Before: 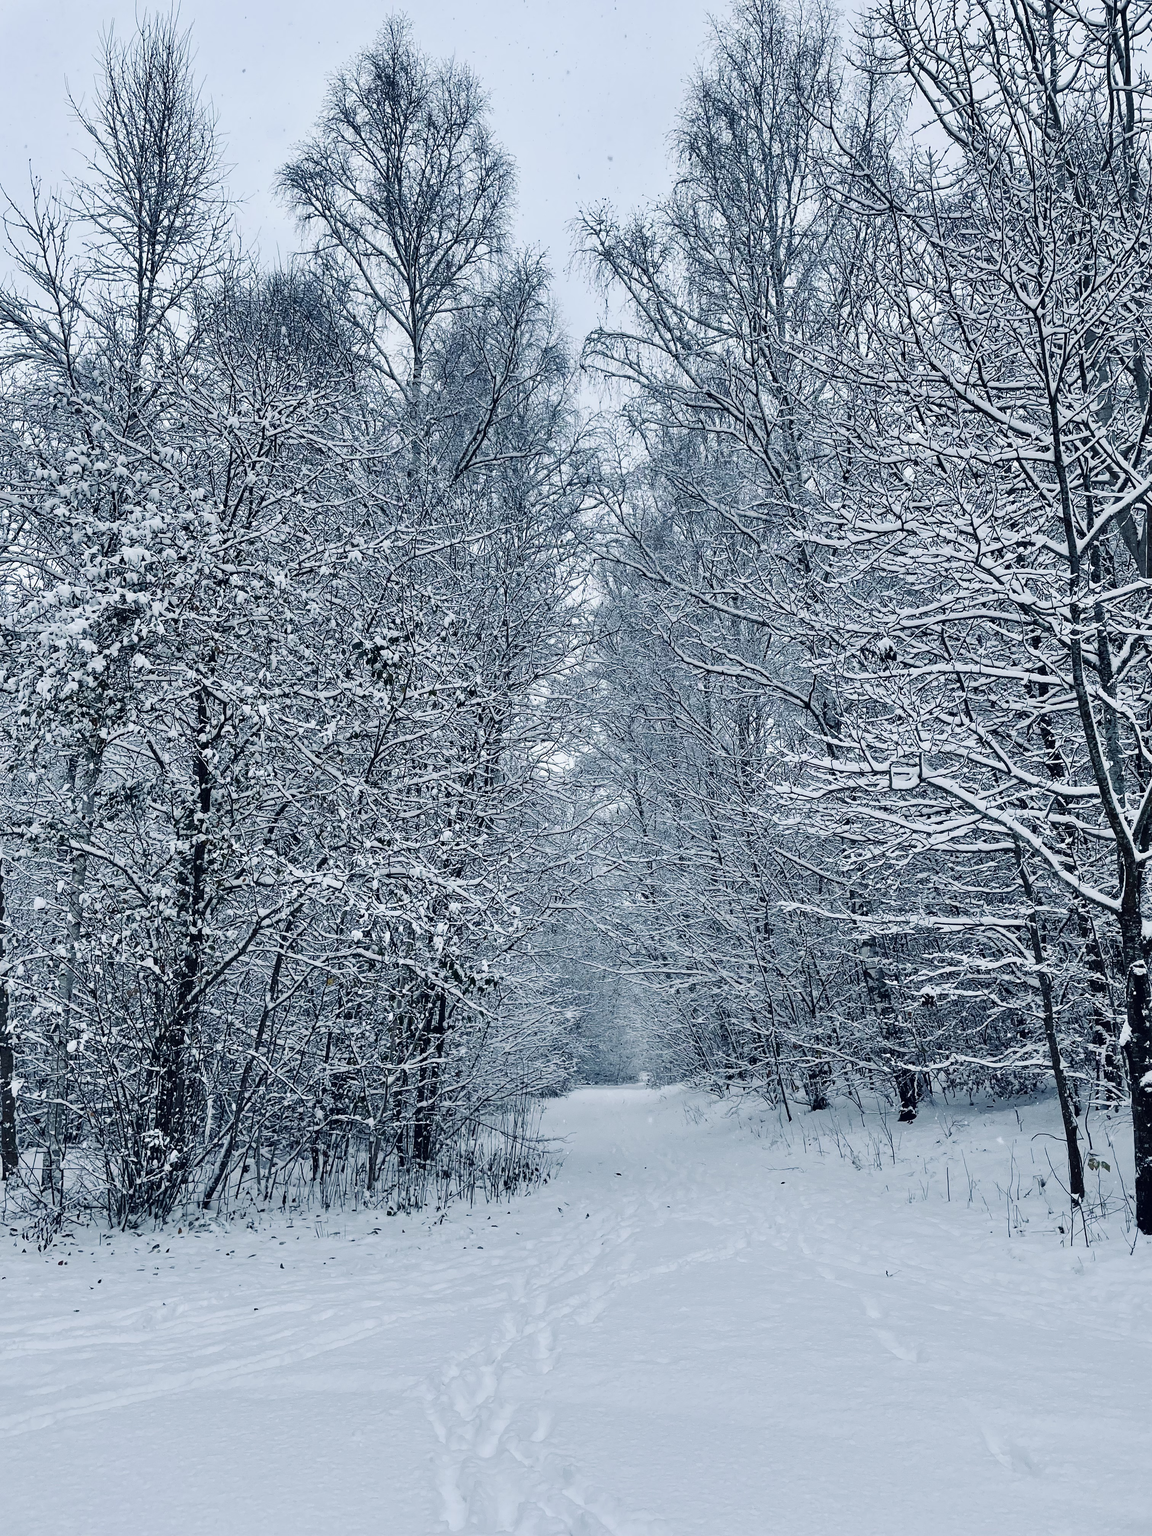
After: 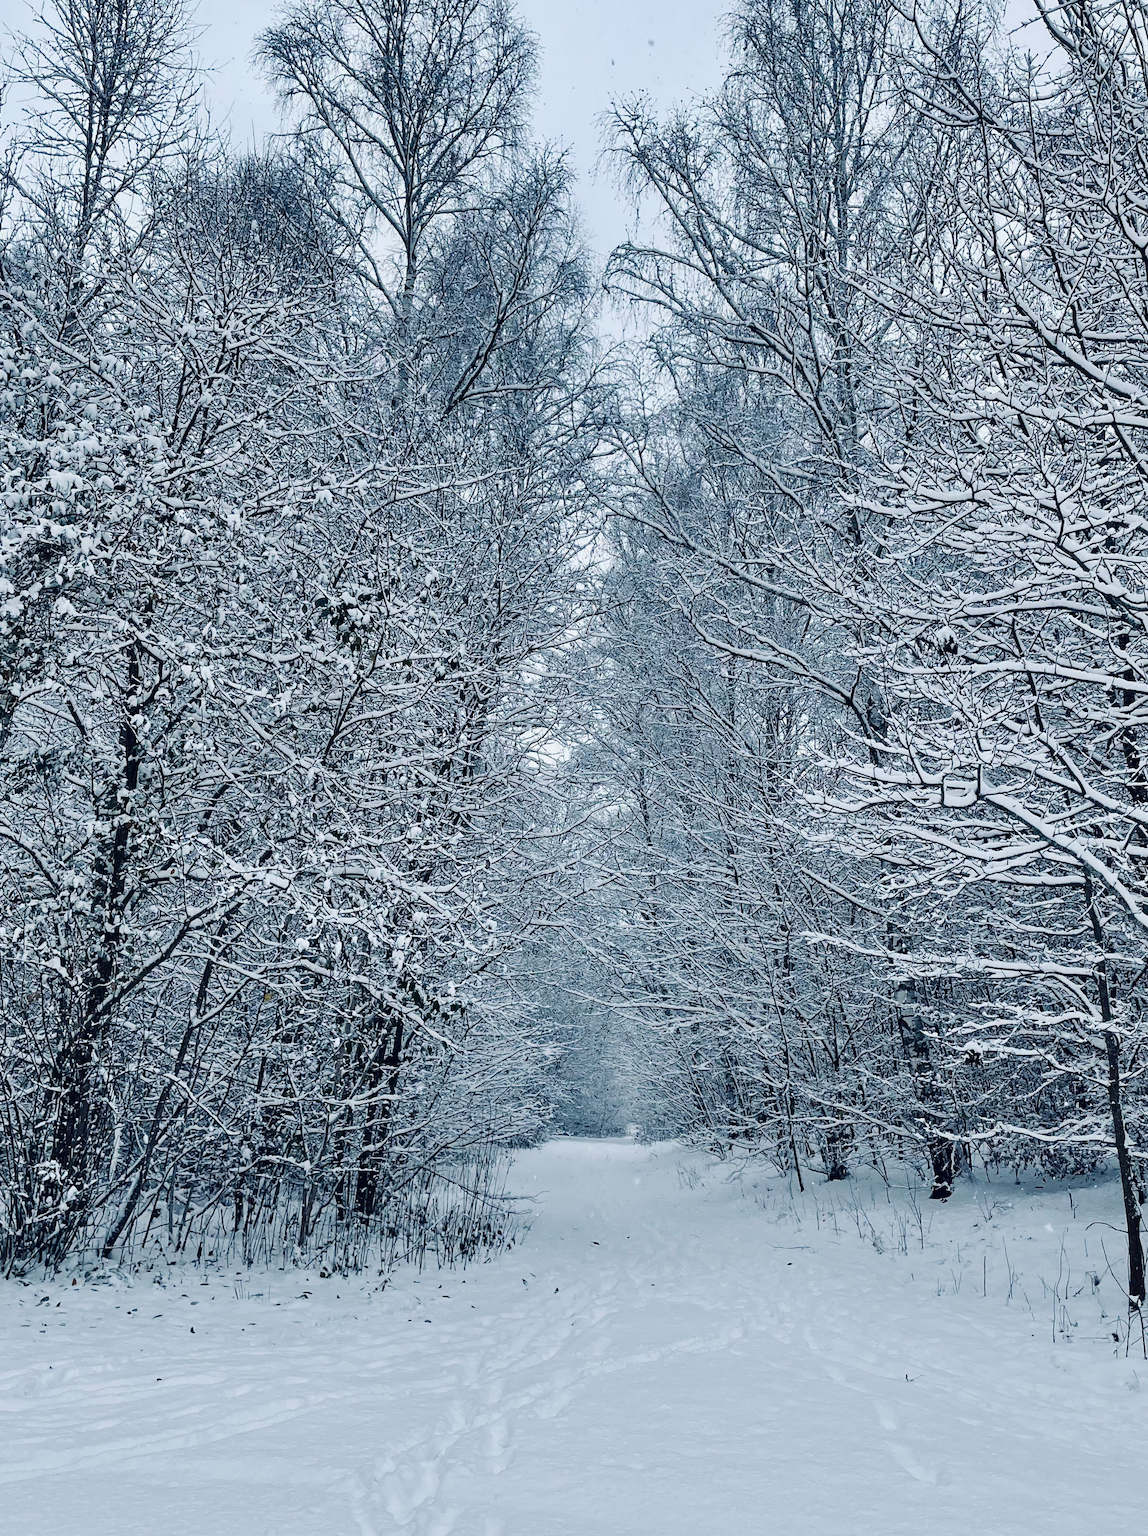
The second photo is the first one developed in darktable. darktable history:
crop and rotate: angle -3.1°, left 5.124%, top 5.228%, right 4.653%, bottom 4.265%
